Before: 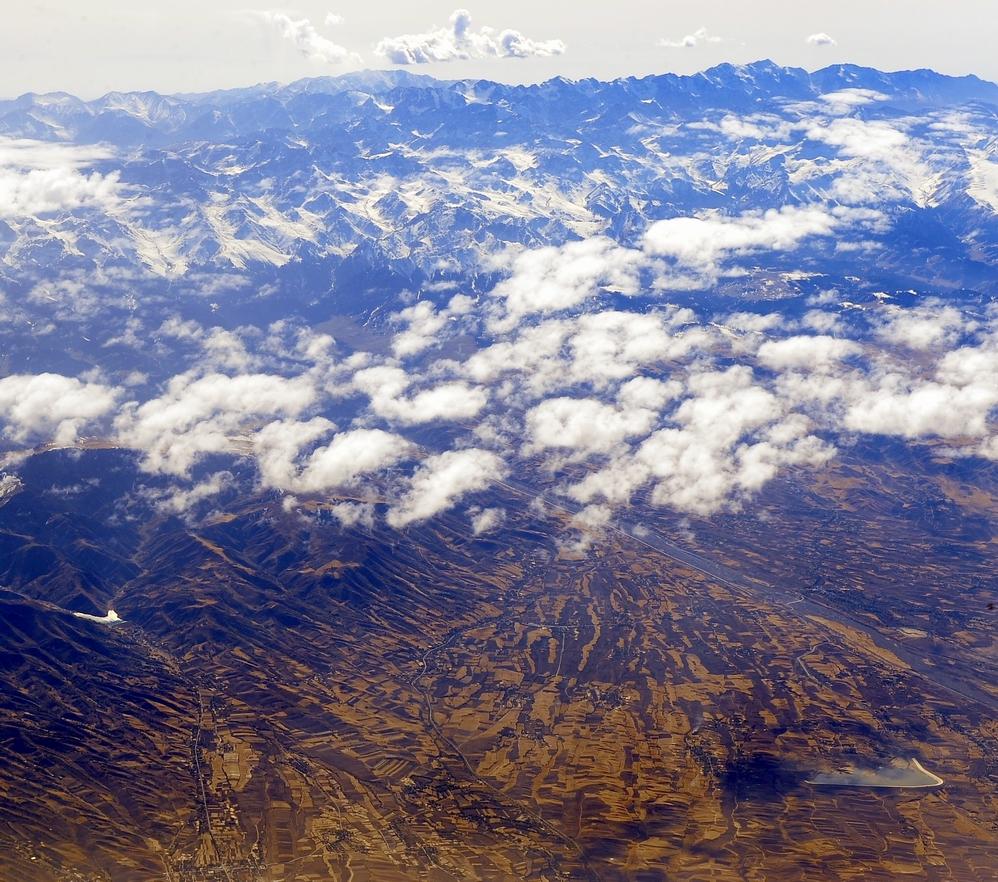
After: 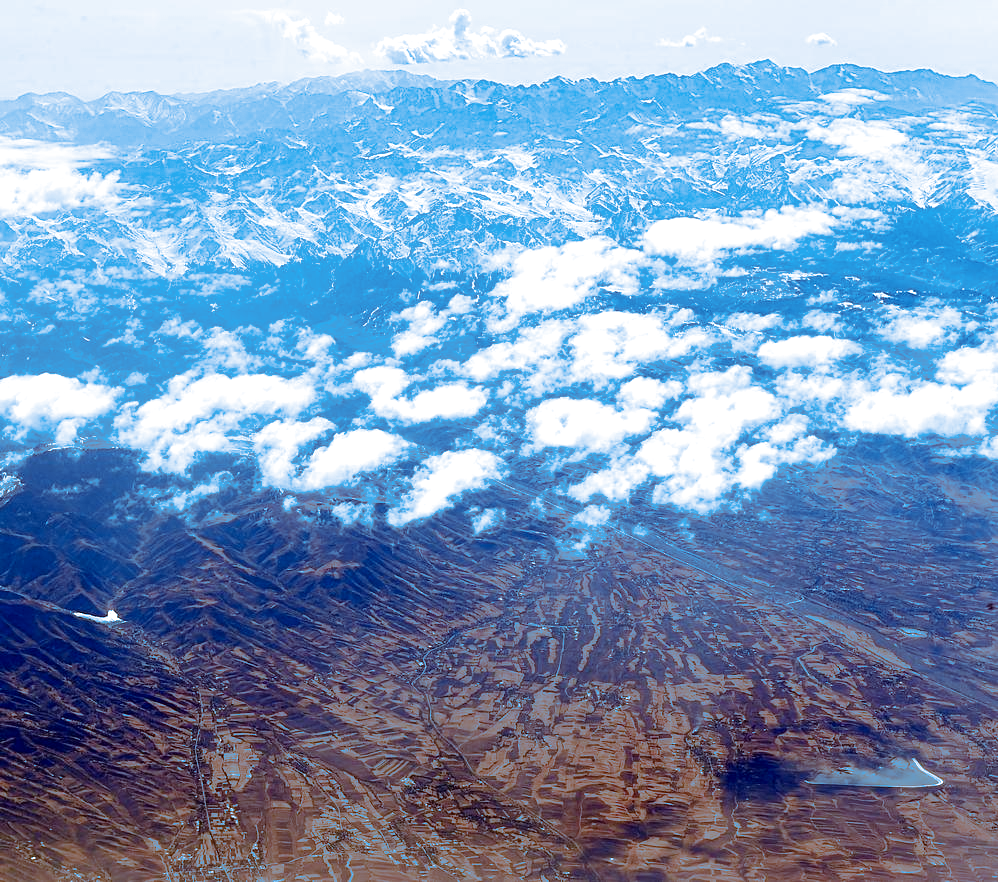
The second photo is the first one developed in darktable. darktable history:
exposure: black level correction 0, exposure 0.7 EV, compensate exposure bias true, compensate highlight preservation false
tone curve: curves: ch0 [(0, 0) (0.004, 0.002) (0.02, 0.013) (0.218, 0.218) (0.664, 0.718) (0.832, 0.873) (1, 1)], preserve colors none
split-toning: shadows › hue 220°, shadows › saturation 0.64, highlights › hue 220°, highlights › saturation 0.64, balance 0, compress 5.22%
graduated density: hue 238.83°, saturation 50%
